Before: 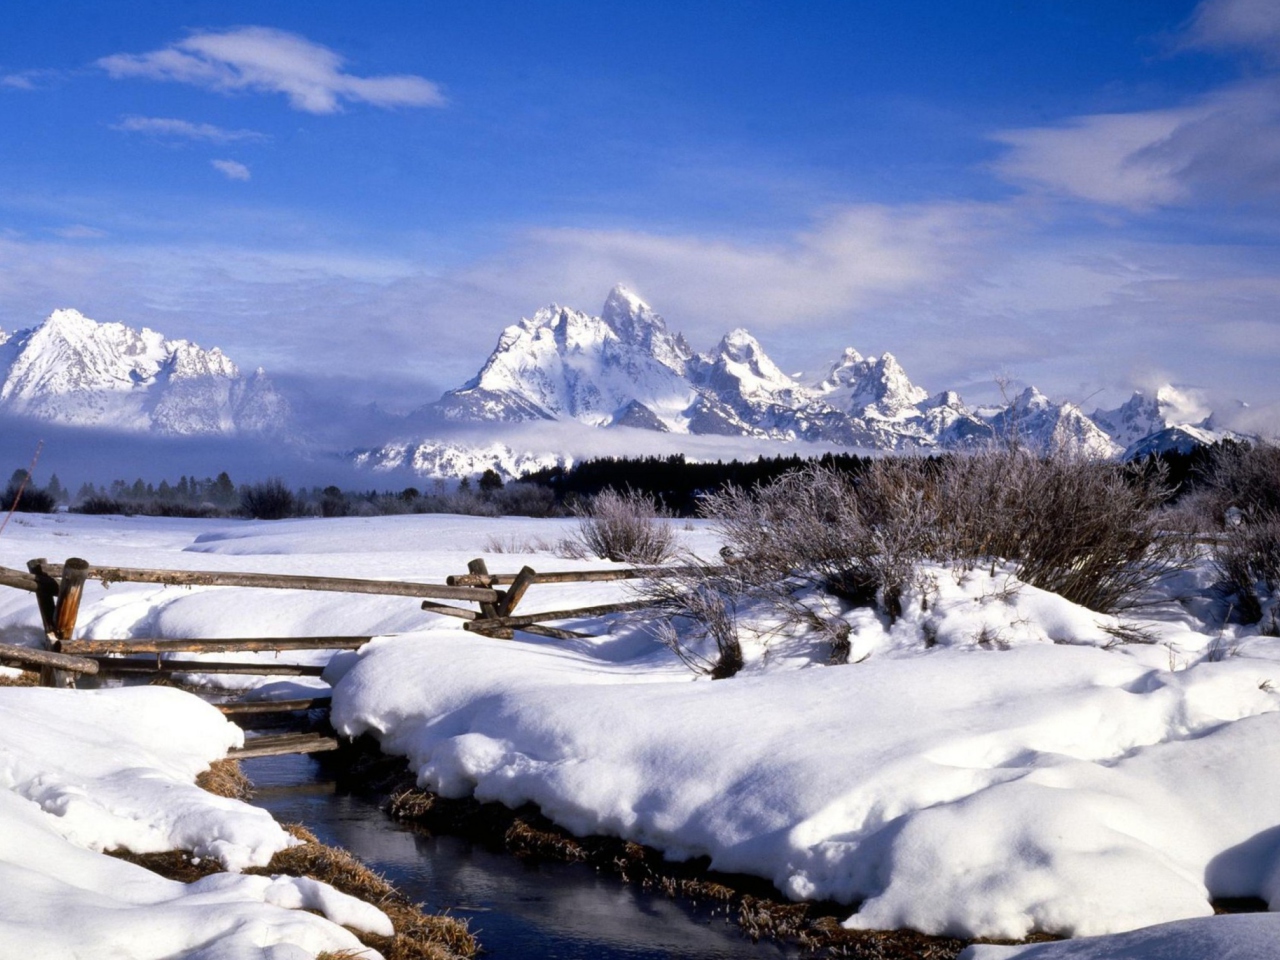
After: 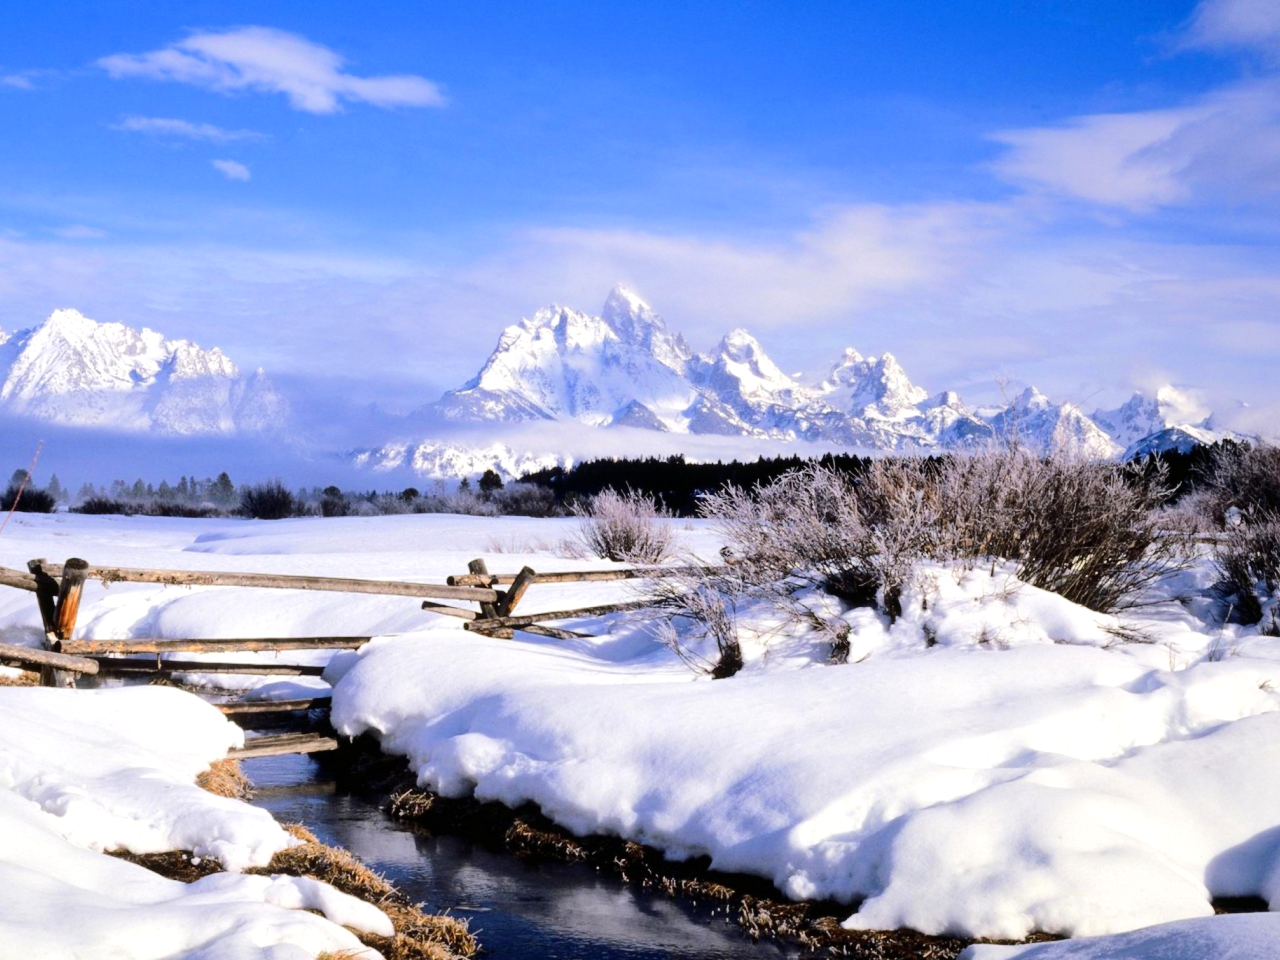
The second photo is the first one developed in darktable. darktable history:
tone equalizer: -7 EV 0.142 EV, -6 EV 0.564 EV, -5 EV 1.18 EV, -4 EV 1.36 EV, -3 EV 1.12 EV, -2 EV 0.6 EV, -1 EV 0.167 EV, edges refinement/feathering 500, mask exposure compensation -1.57 EV, preserve details no
exposure: compensate highlight preservation false
